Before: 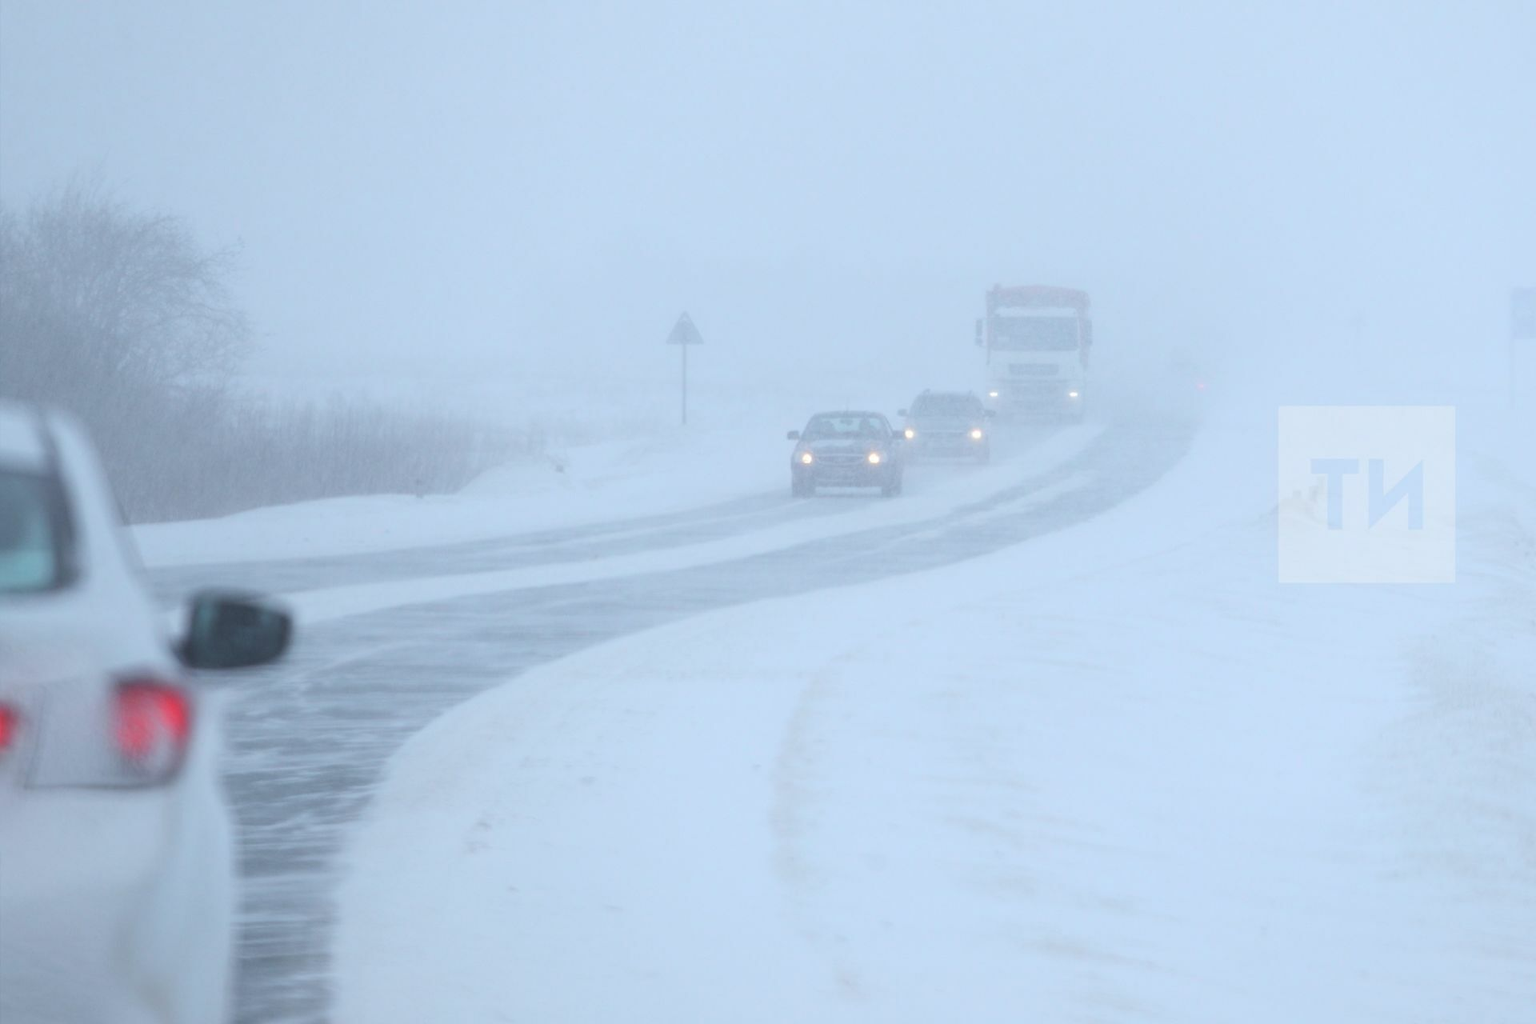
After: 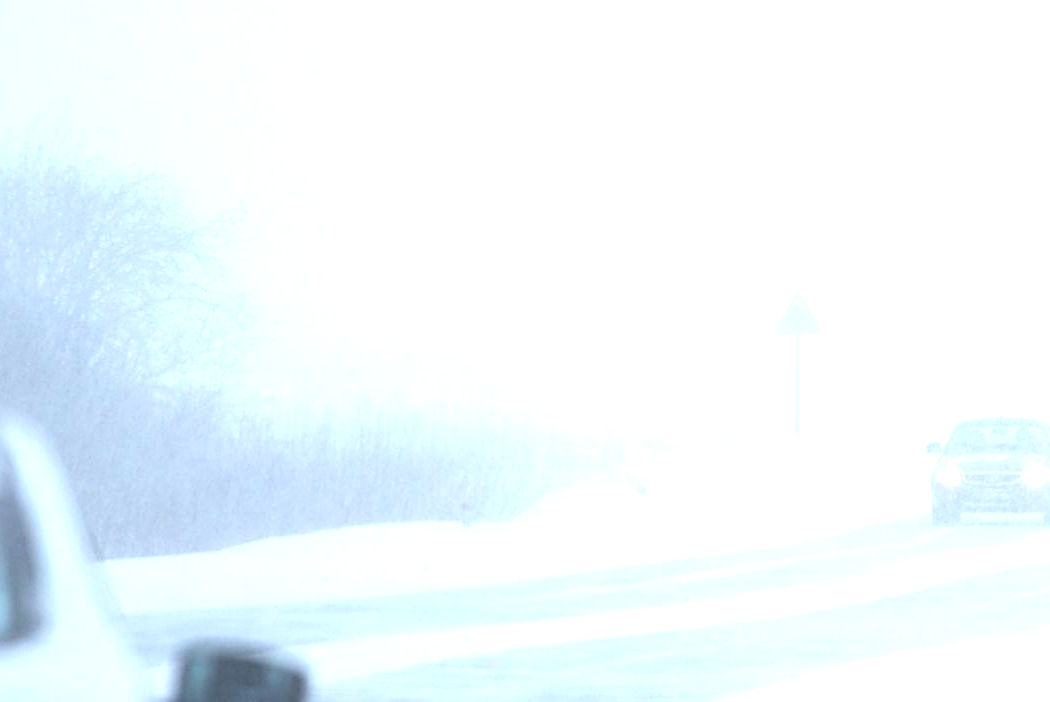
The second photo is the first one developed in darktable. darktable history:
exposure: black level correction 0, exposure 1.1 EV, compensate exposure bias true, compensate highlight preservation false
sharpen: on, module defaults
crop and rotate: left 3.047%, top 7.509%, right 42.236%, bottom 37.598%
